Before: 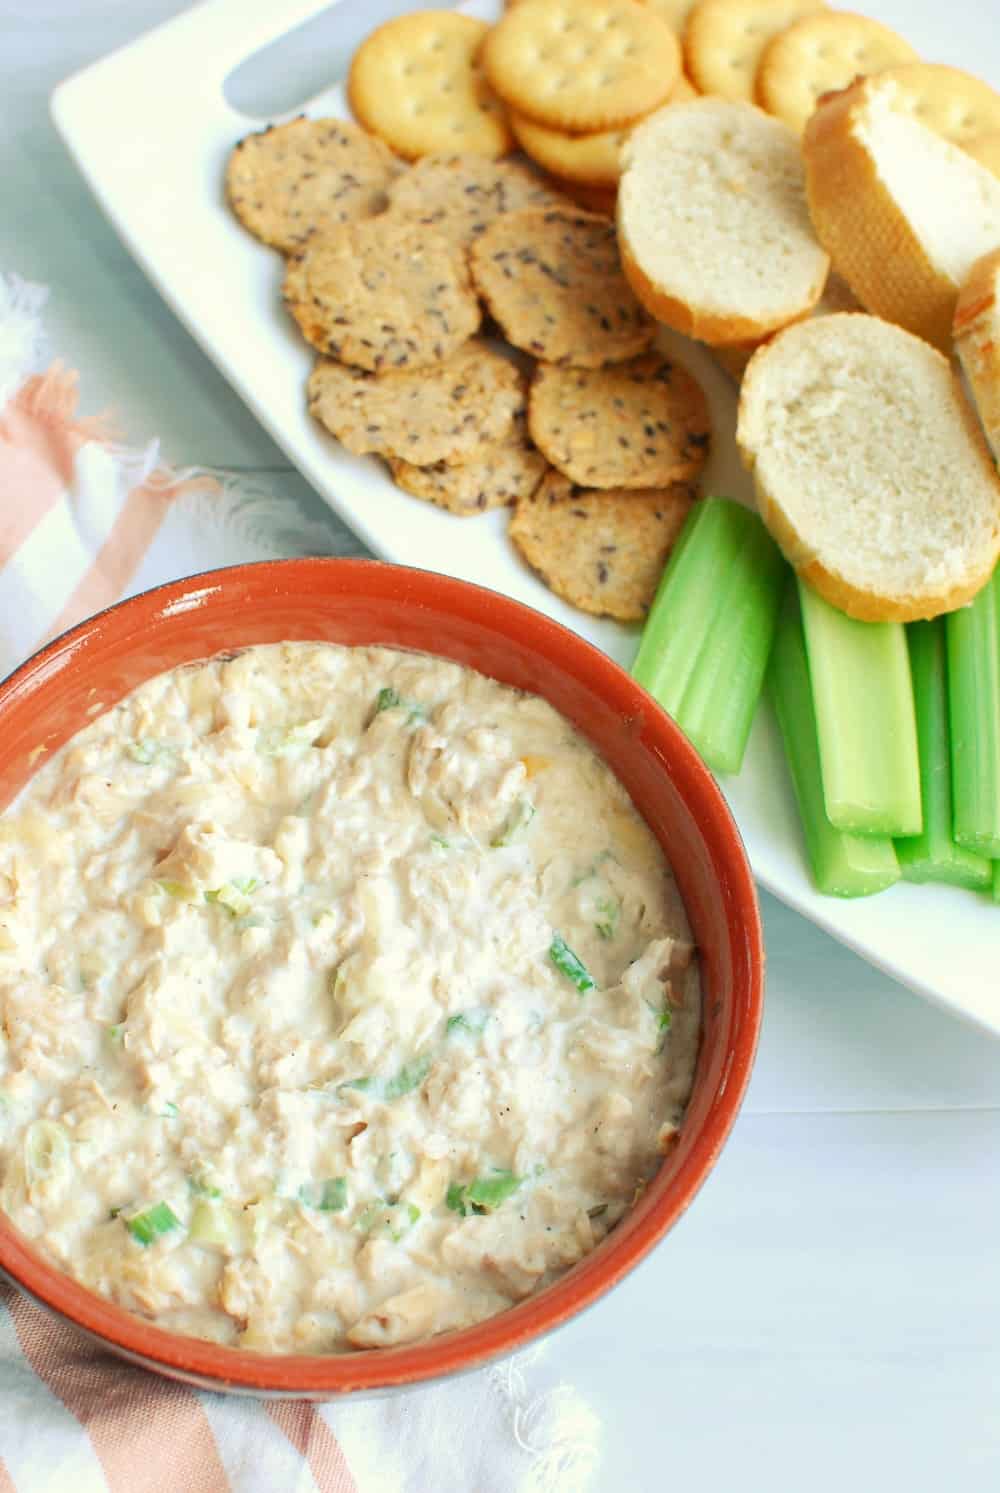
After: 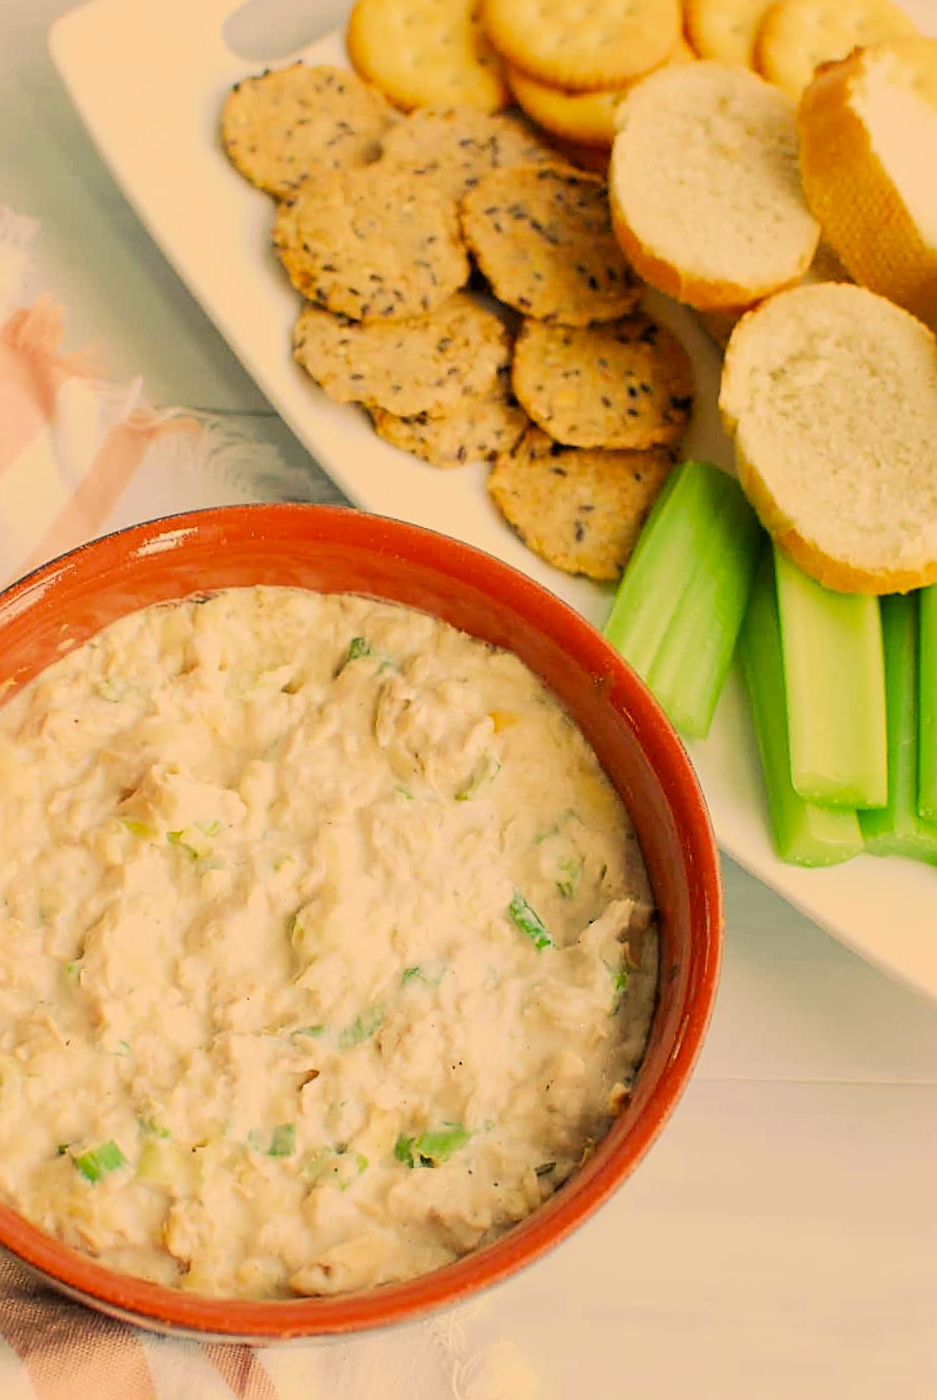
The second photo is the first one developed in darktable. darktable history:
filmic rgb: middle gray luminance 28.74%, black relative exposure -10.24 EV, white relative exposure 5.47 EV, target black luminance 0%, hardness 3.92, latitude 2.63%, contrast 1.126, highlights saturation mix 4.75%, shadows ↔ highlights balance 15.38%
crop and rotate: angle -2.59°
sharpen: on, module defaults
color correction: highlights a* 14.76, highlights b* 32.29
